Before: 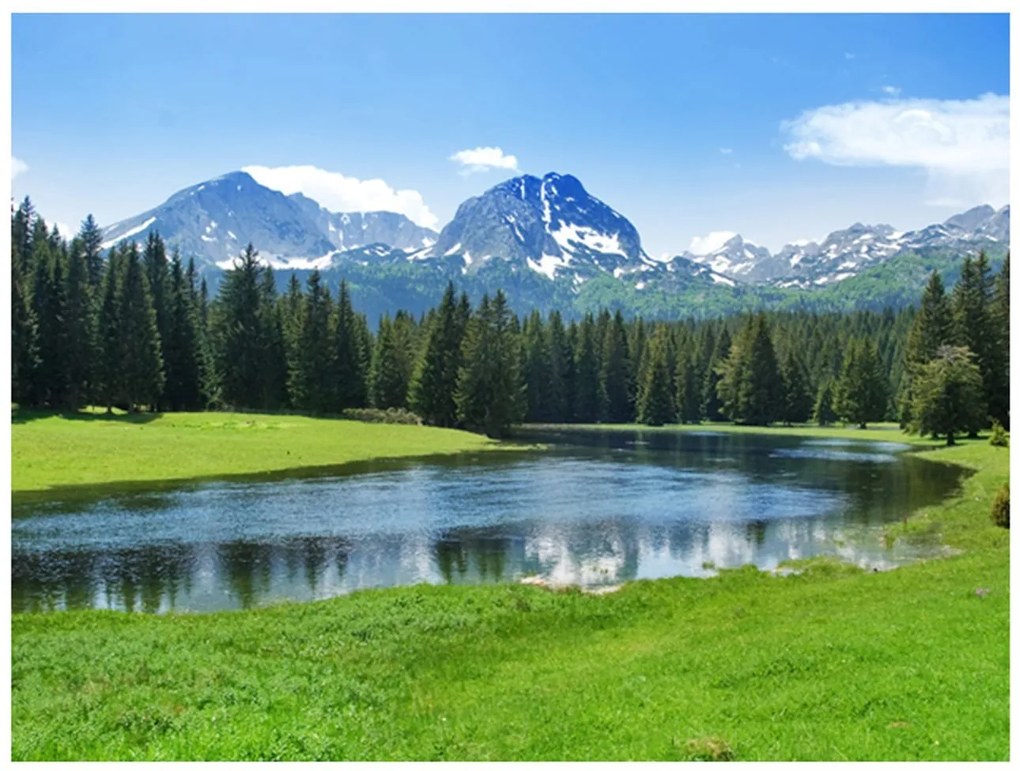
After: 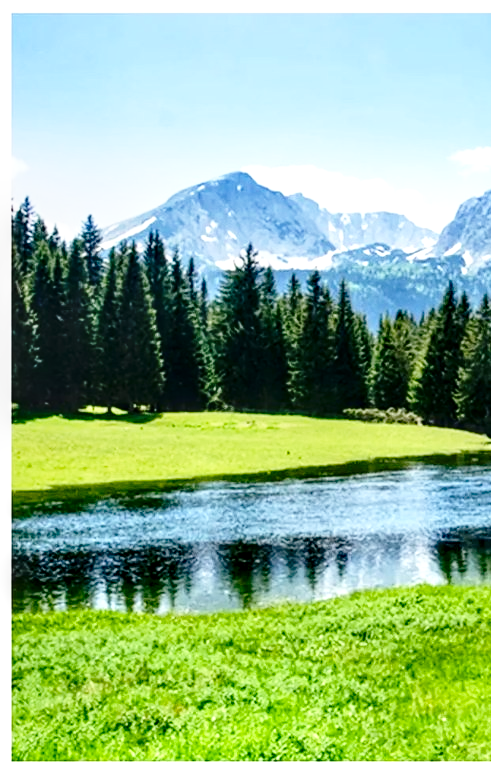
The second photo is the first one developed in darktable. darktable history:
contrast brightness saturation: contrast 0.199, brightness -0.114, saturation 0.1
base curve: curves: ch0 [(0, 0) (0.032, 0.037) (0.105, 0.228) (0.435, 0.76) (0.856, 0.983) (1, 1)], preserve colors none
crop and rotate: left 0.026%, right 51.819%
local contrast: detail 155%
